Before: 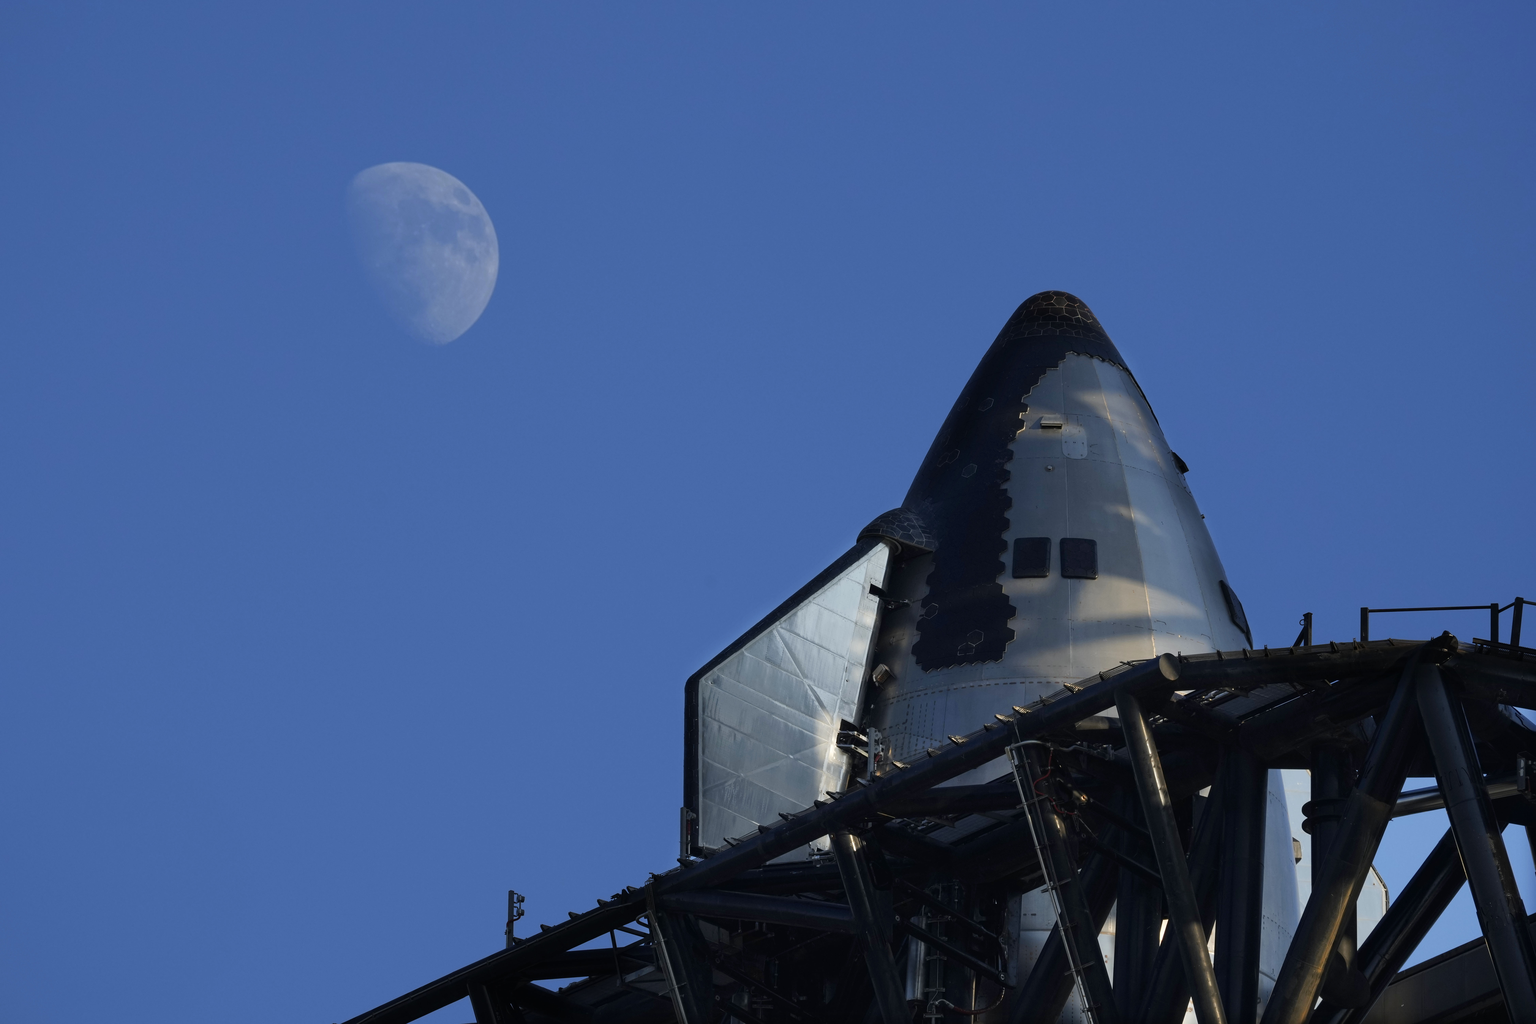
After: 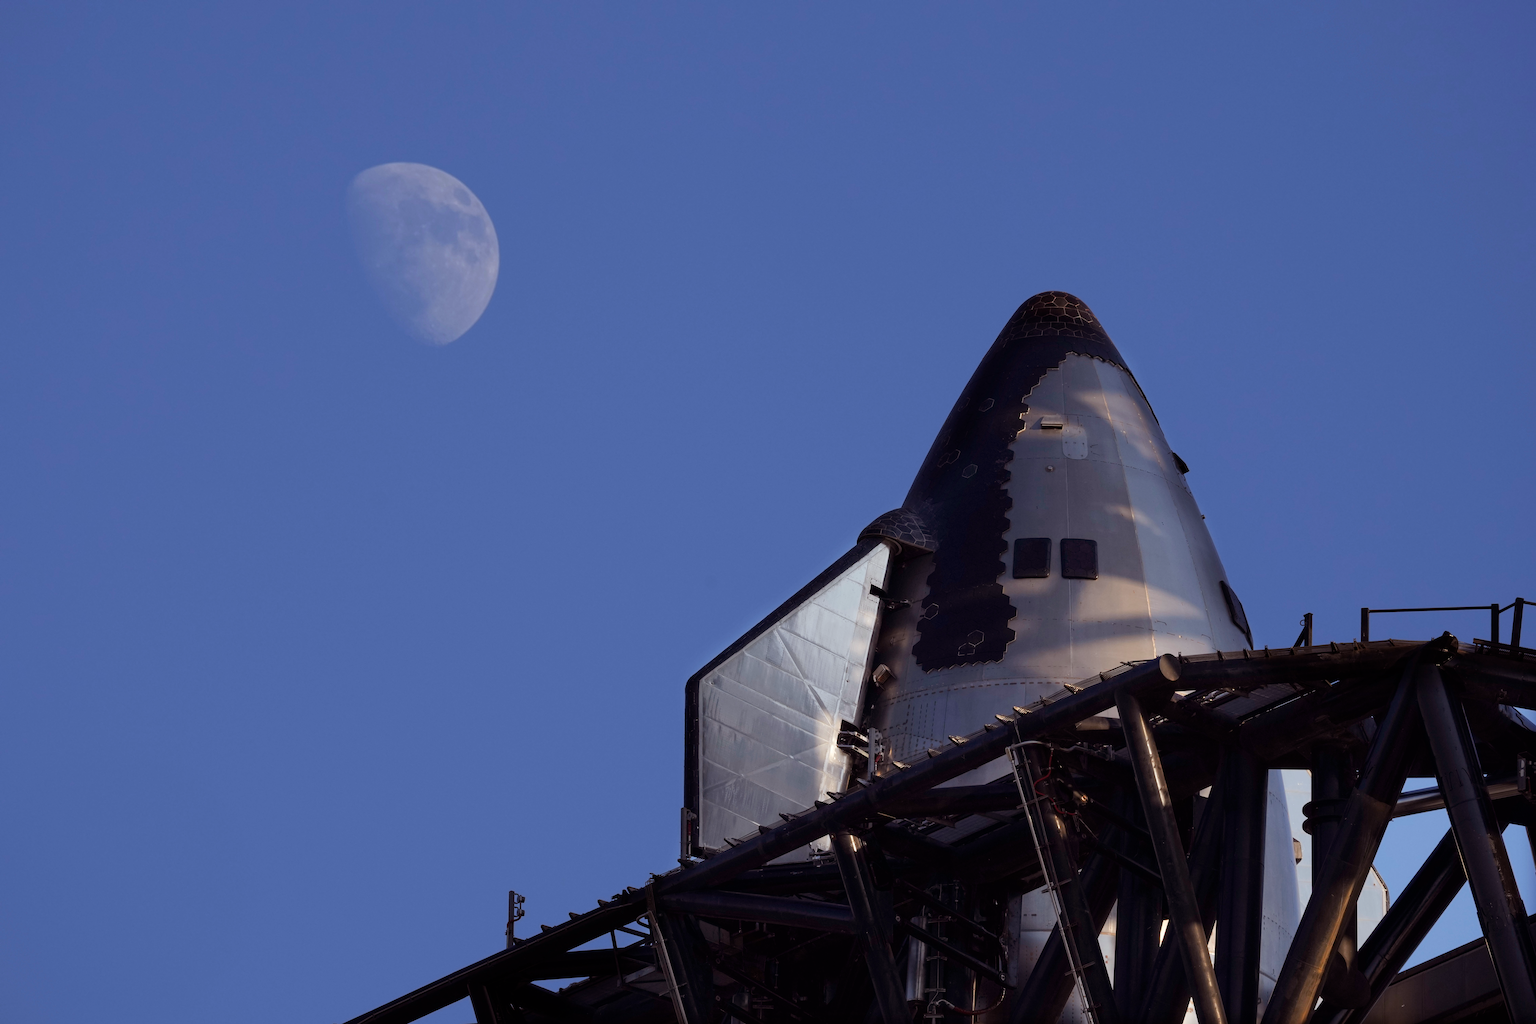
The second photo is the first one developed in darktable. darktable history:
contrast brightness saturation: saturation -0.05
rgb levels: mode RGB, independent channels, levels [[0, 0.474, 1], [0, 0.5, 1], [0, 0.5, 1]]
exposure: compensate highlight preservation false
